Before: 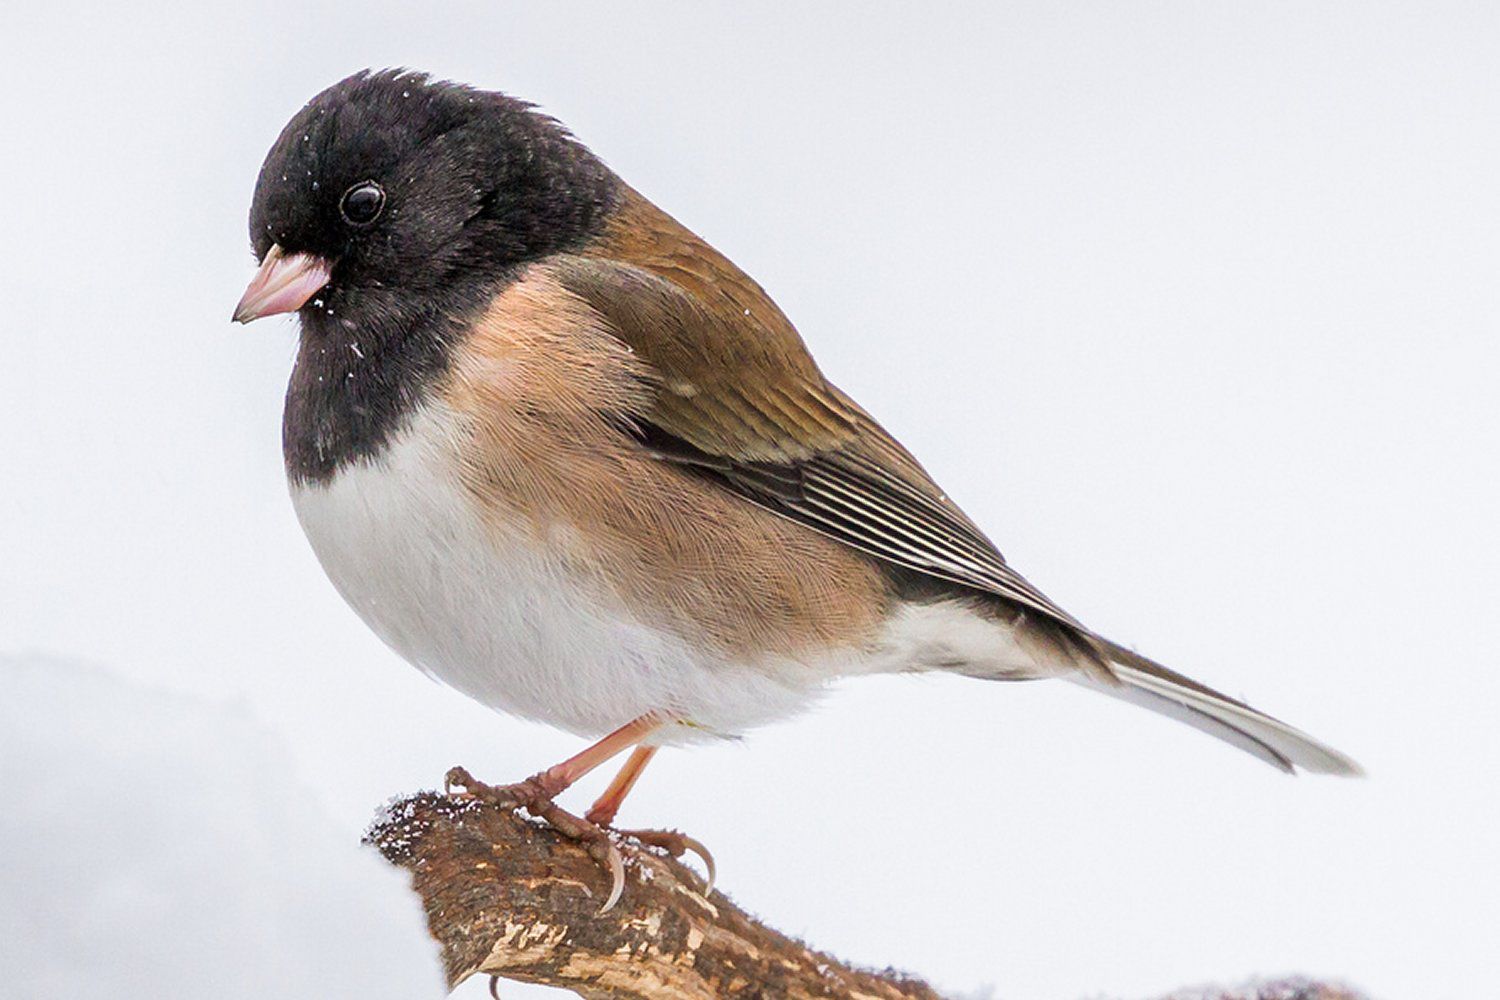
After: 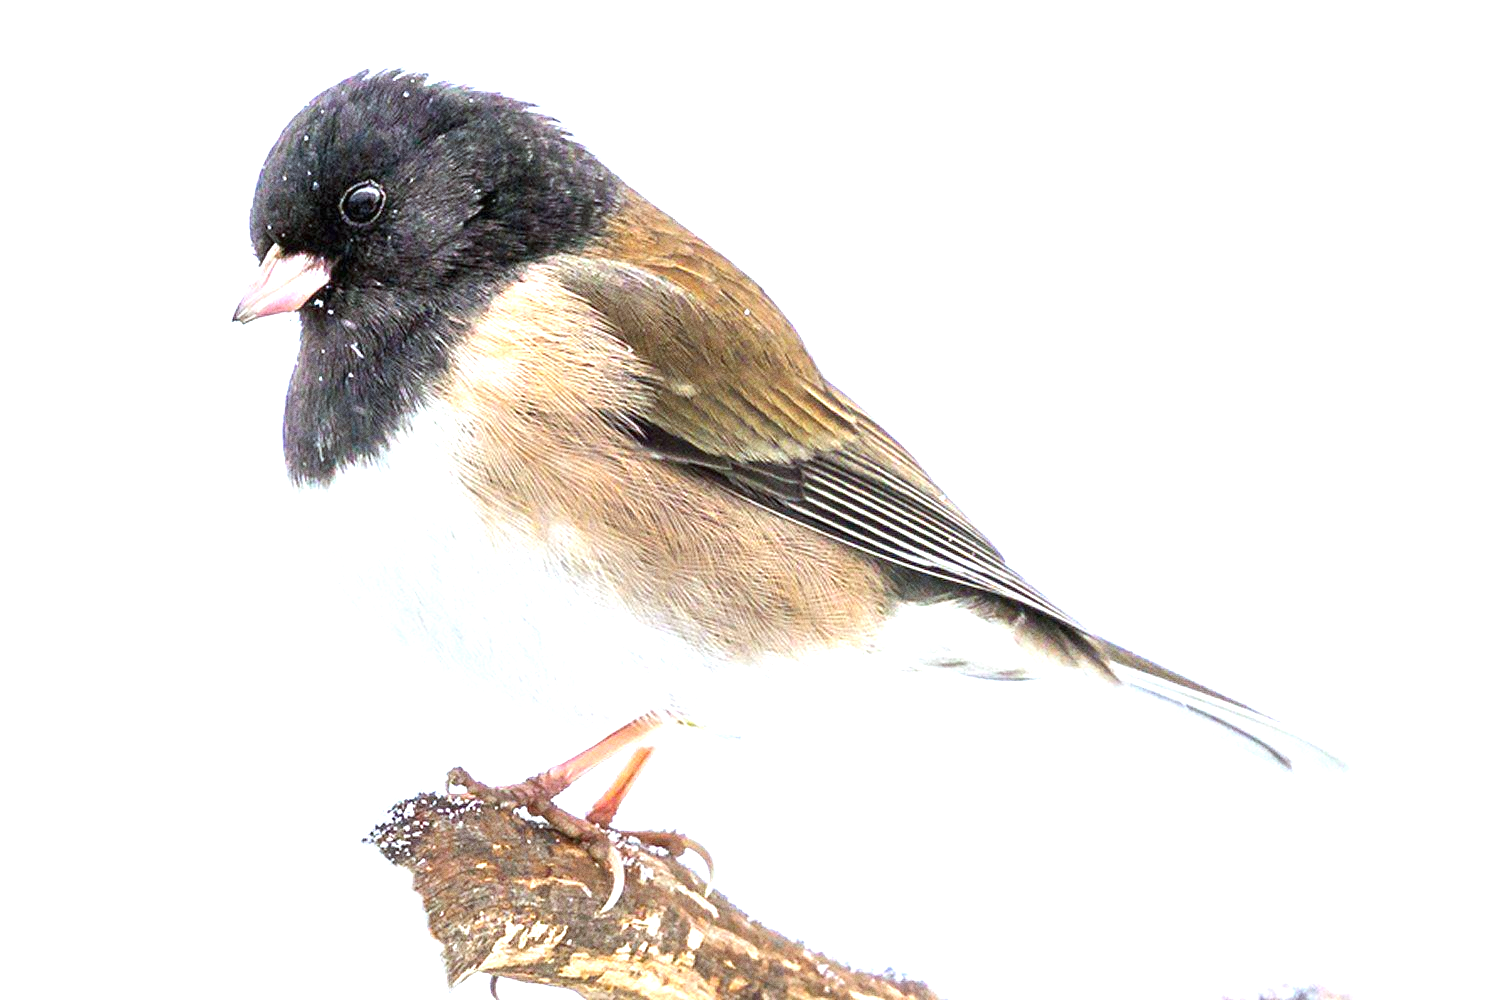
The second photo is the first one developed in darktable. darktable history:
exposure: black level correction 0, exposure 1.379 EV, compensate exposure bias true, compensate highlight preservation false
grain: coarseness 0.09 ISO
white balance: red 0.925, blue 1.046
